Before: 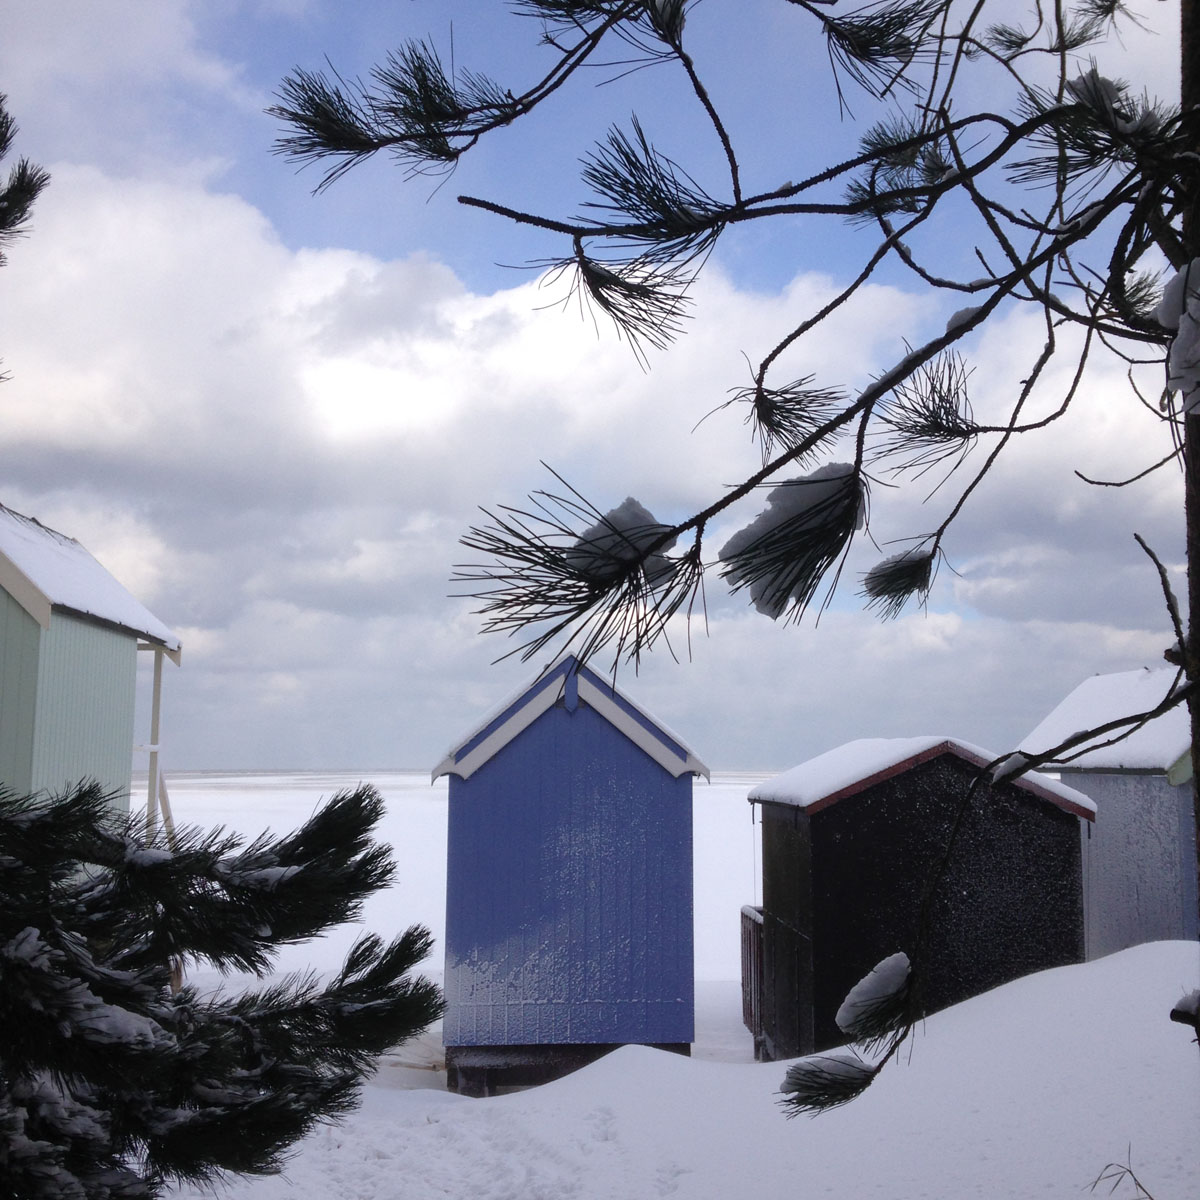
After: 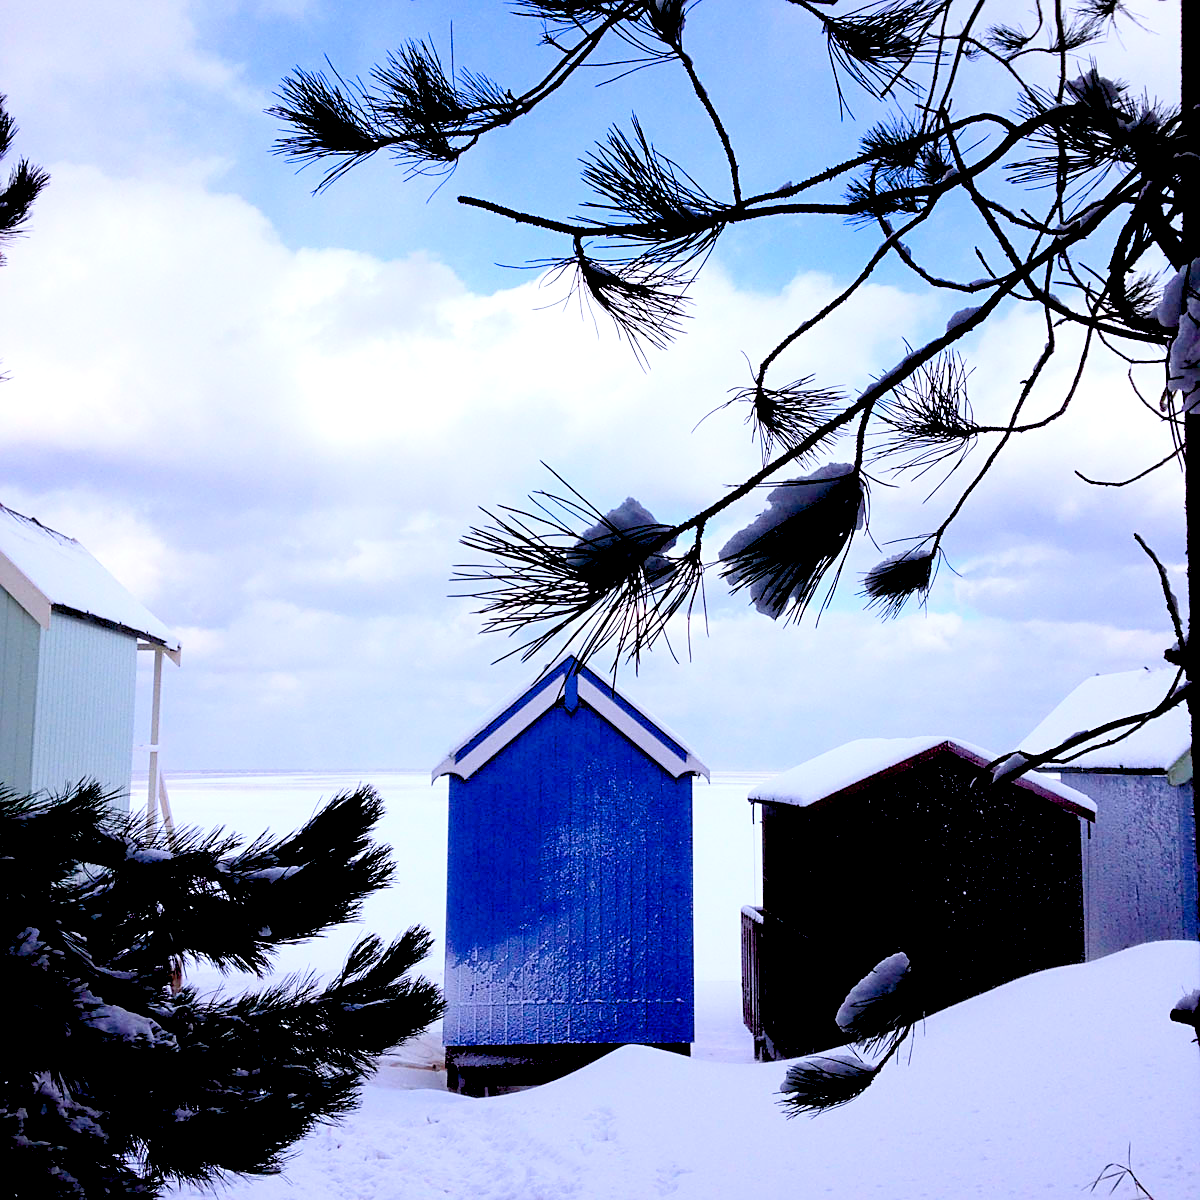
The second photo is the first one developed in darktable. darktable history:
sharpen: on, module defaults
color balance rgb: power › chroma 0.295%, power › hue 22.43°, highlights gain › chroma 0.717%, highlights gain › hue 57.11°, perceptual saturation grading › global saturation 20%, perceptual saturation grading › highlights -14.115%, perceptual saturation grading › shadows 50.244%
exposure: black level correction 0.031, exposure 0.316 EV, compensate exposure bias true, compensate highlight preservation false
color calibration: illuminant as shot in camera, x 0.37, y 0.382, temperature 4315.53 K
contrast brightness saturation: contrast 0.2, brightness 0.17, saturation 0.218
